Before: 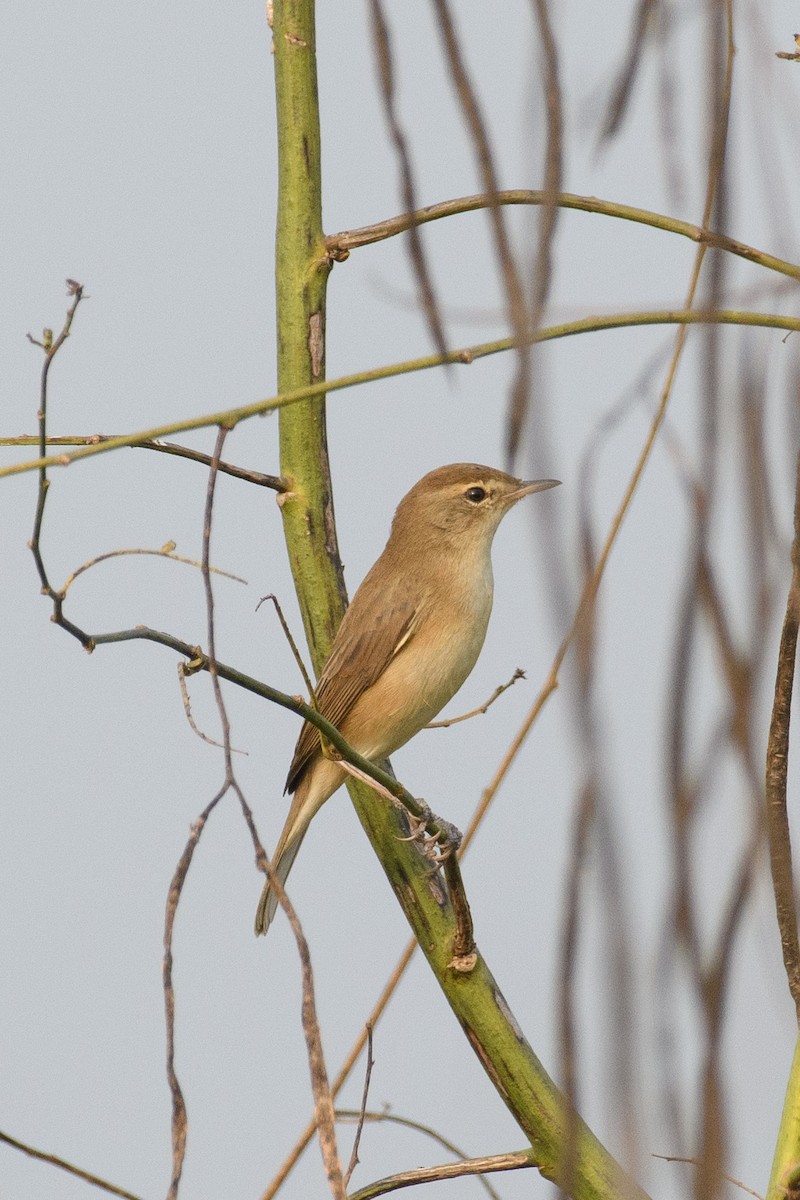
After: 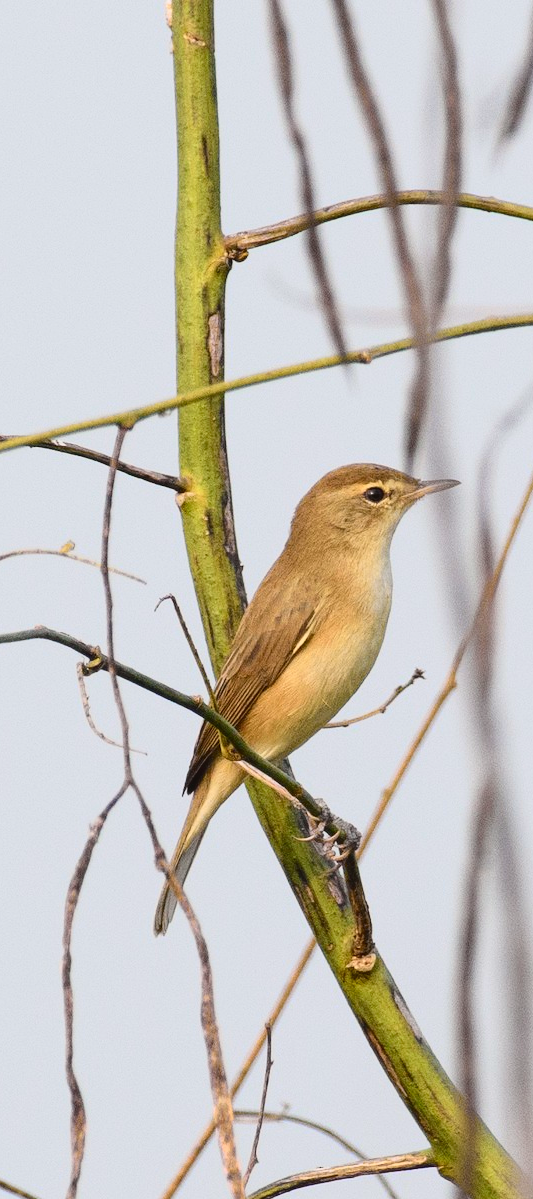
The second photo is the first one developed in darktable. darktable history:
crop and rotate: left 12.648%, right 20.685%
tone curve: curves: ch0 [(0, 0.031) (0.139, 0.084) (0.311, 0.278) (0.495, 0.544) (0.718, 0.816) (0.841, 0.909) (1, 0.967)]; ch1 [(0, 0) (0.272, 0.249) (0.388, 0.385) (0.469, 0.456) (0.495, 0.497) (0.538, 0.545) (0.578, 0.595) (0.707, 0.778) (1, 1)]; ch2 [(0, 0) (0.125, 0.089) (0.353, 0.329) (0.443, 0.408) (0.502, 0.499) (0.557, 0.531) (0.608, 0.631) (1, 1)], color space Lab, independent channels, preserve colors none
